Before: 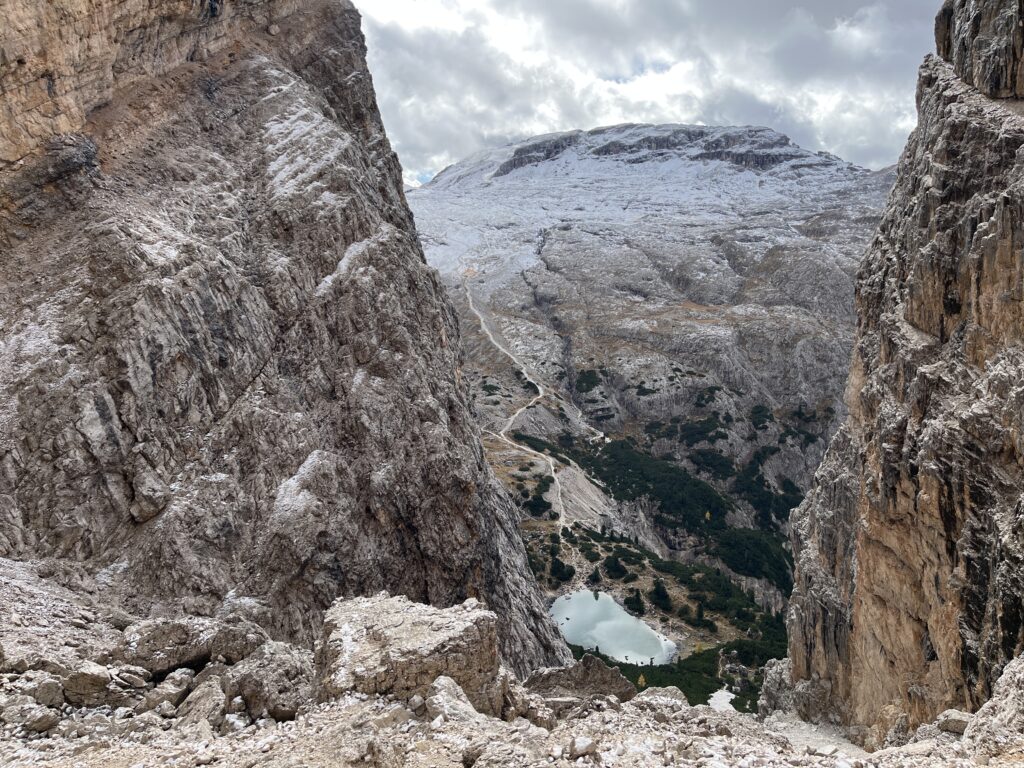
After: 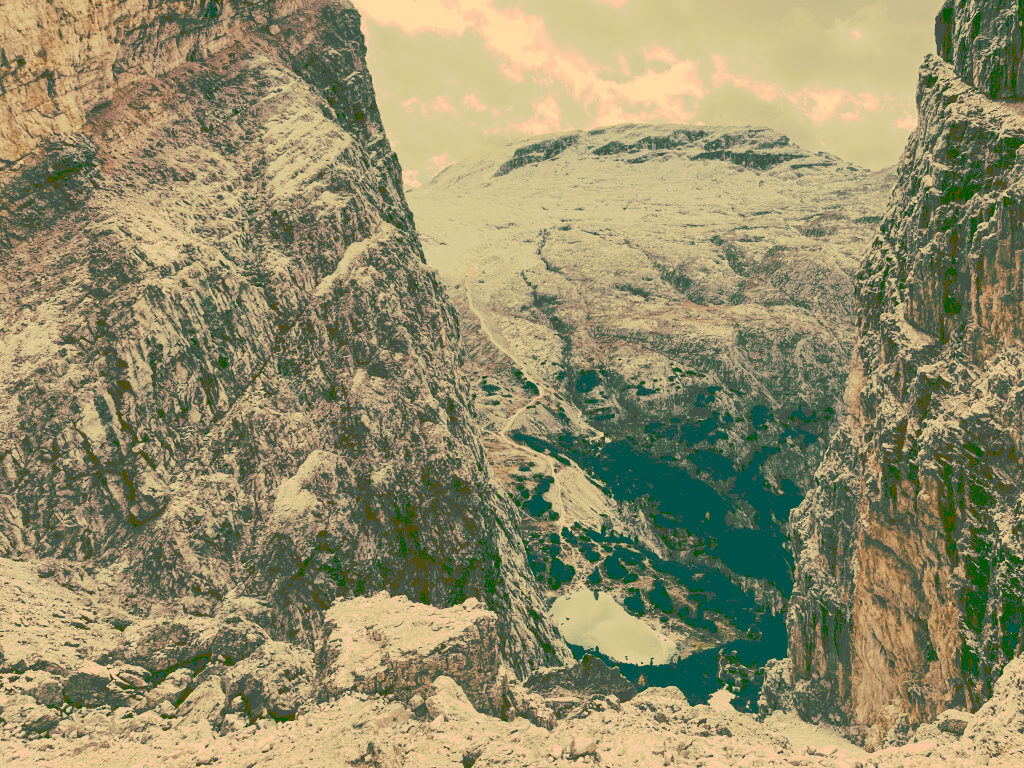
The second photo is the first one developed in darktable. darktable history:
tone curve: curves: ch0 [(0, 0) (0.003, 0.309) (0.011, 0.309) (0.025, 0.309) (0.044, 0.309) (0.069, 0.306) (0.1, 0.306) (0.136, 0.308) (0.177, 0.31) (0.224, 0.311) (0.277, 0.333) (0.335, 0.381) (0.399, 0.467) (0.468, 0.572) (0.543, 0.672) (0.623, 0.744) (0.709, 0.795) (0.801, 0.819) (0.898, 0.845) (1, 1)], preserve colors none
color look up table: target L [93.11, 87.74, 89.46, 77.92, 78.09, 62.79, 65.22, 55.36, 52.11, 48.43, 42.34, 23.58, 20.46, 203.09, 83.82, 73.54, 76.16, 66.55, 61.81, 67.96, 55.91, 49.31, 38.18, 31.65, 34.18, 15.4, 20.35, 97.17, 91.42, 79.5, 87.54, 72.39, 62.44, 64.45, 57.13, 77.18, 49.86, 34.83, 36.61, 29.98, 20.53, 24.89, 12.61, 65.34, 62.07, 54, 48.05, 40.25, 23.8], target a [12.39, 10.24, 7.982, -30.99, -38.35, -38.34, -10.84, -18.5, -26.3, -36.79, -11.2, -69.57, -62.68, 0, 20.05, 31.25, 38.45, 40.34, 16.28, 46.62, 6.306, 25.53, 1.848, -2.144, 14.18, -49.46, -62.47, 13.7, 28.27, 9.417, 35.01, 20.71, 1.36, 1.815, 40.92, 27.74, 18.98, -0.65, 12.5, 4.344, -62.82, 3.03, -41.19, -19.67, -5.715, -13.65, -19.14, -6.979, -64.52], target b [68.51, 56.11, 65.48, 43.77, 48.16, 36.68, 31.11, 34.7, 20.76, 28.18, 22.12, 39.77, 34.38, -0.002, 53.32, 49.85, 43.02, 41.09, 29.62, 38.24, 34.81, 16.85, 10.46, 53.66, 58.01, 25.66, 34.19, 64.36, 59.2, 40.17, 53.45, 35.99, 25.09, 16.69, 17.77, 37.99, 8.851, -4.988, -15.79, -15.7, 34.49, -1.336, 20.82, 22.63, 20.68, 7.313, 12.09, 1.145, -1.802], num patches 49
